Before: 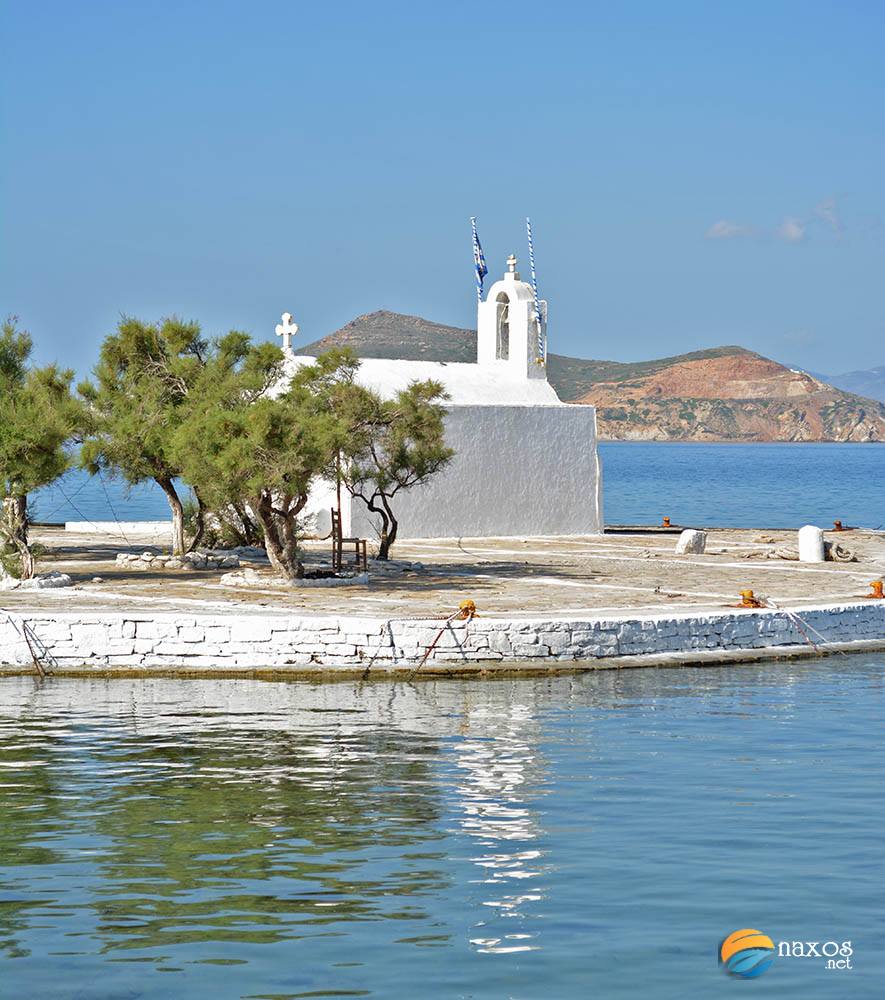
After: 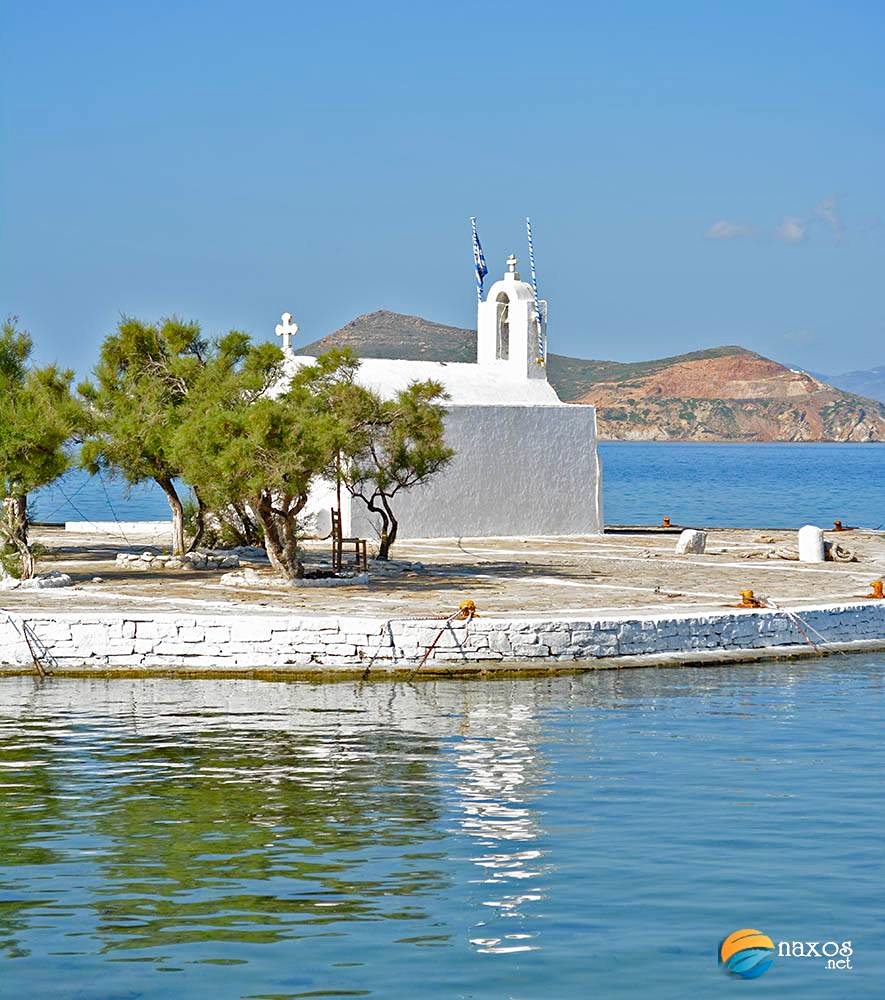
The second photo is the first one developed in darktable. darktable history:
color balance rgb: perceptual saturation grading › global saturation 20%, perceptual saturation grading › highlights -25%, perceptual saturation grading › shadows 50%
sharpen: amount 0.2
